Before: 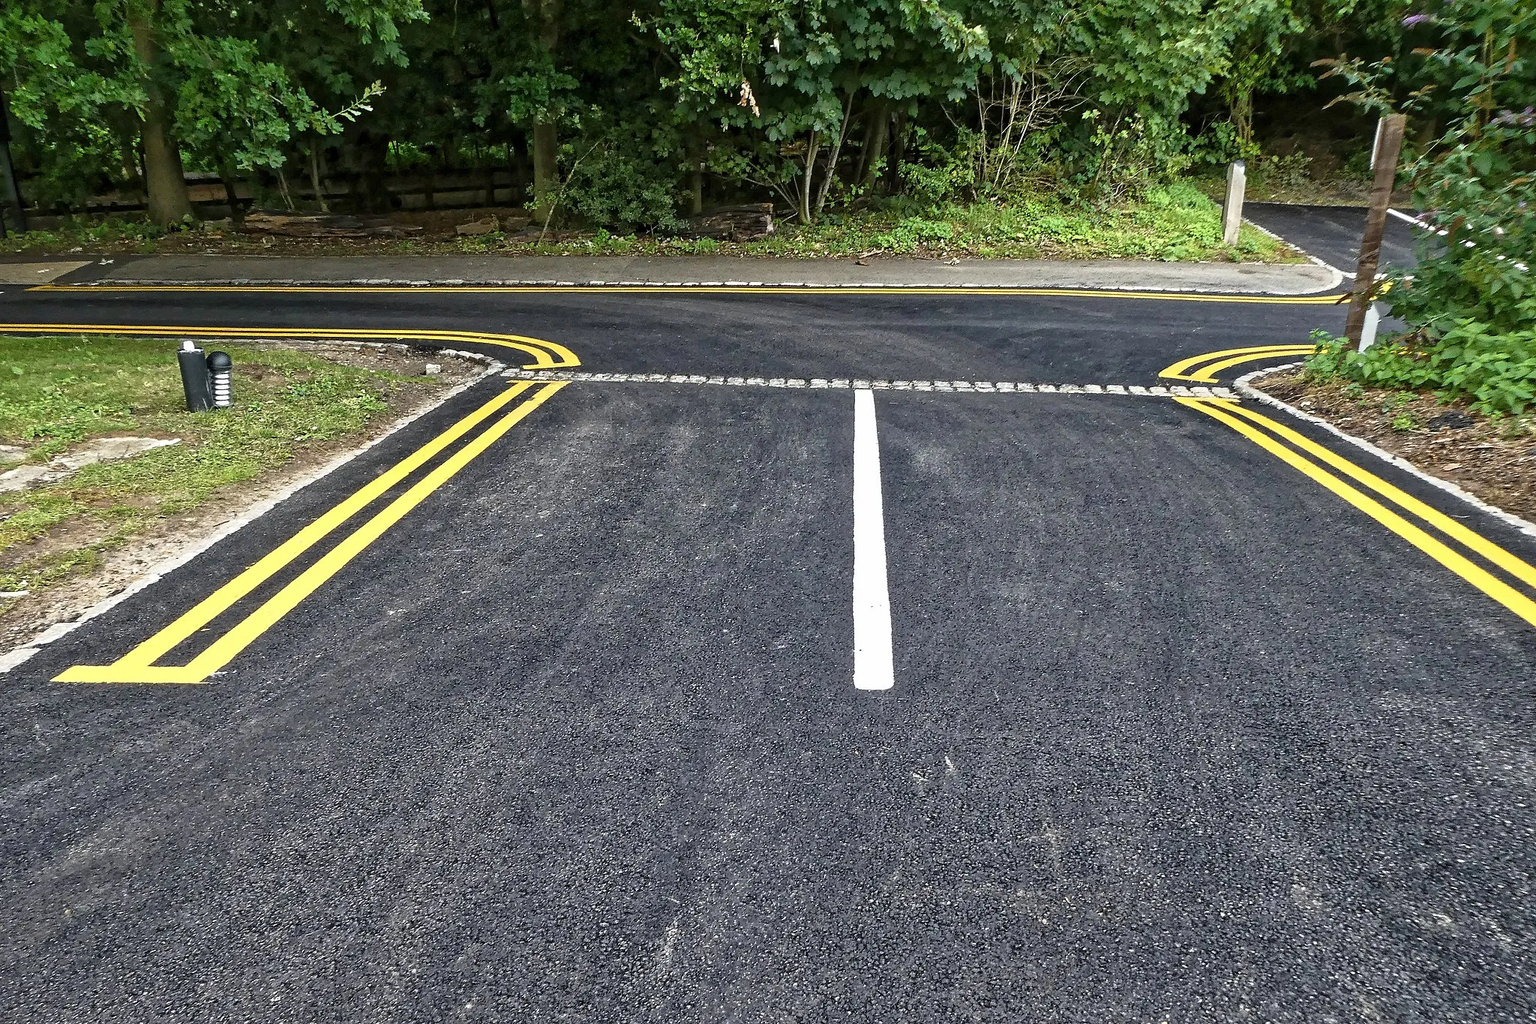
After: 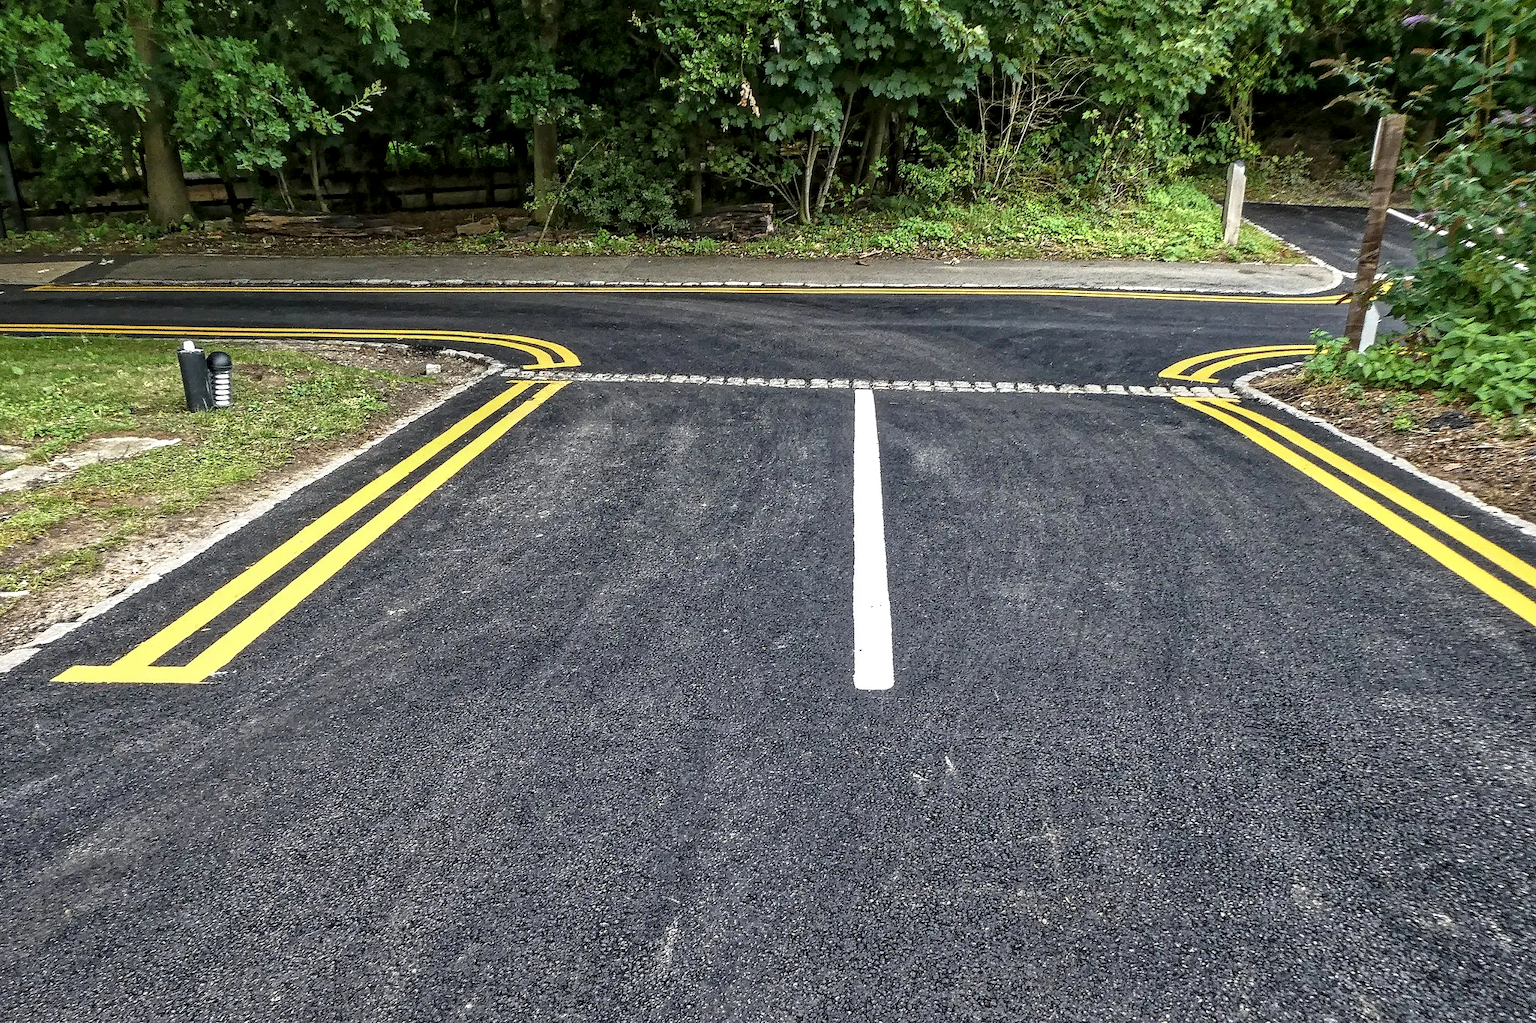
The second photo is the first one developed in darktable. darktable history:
local contrast: detail 130%
levels: mode automatic
